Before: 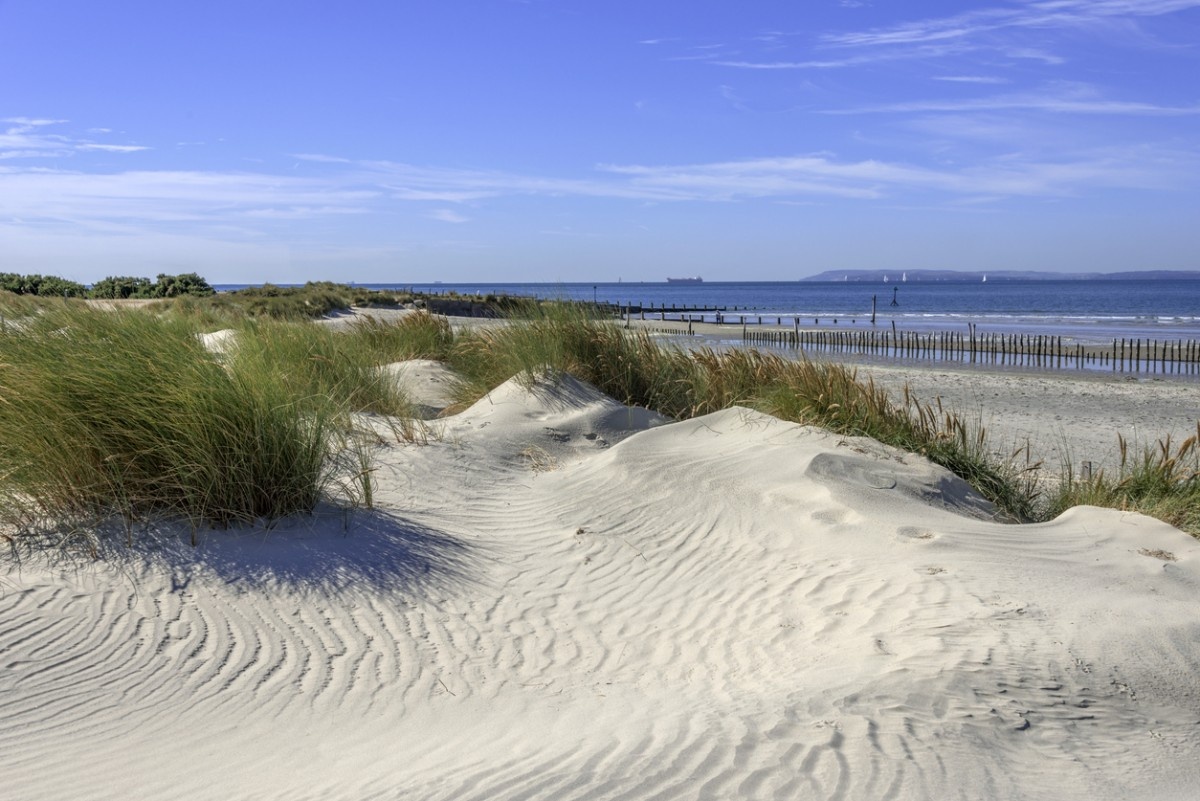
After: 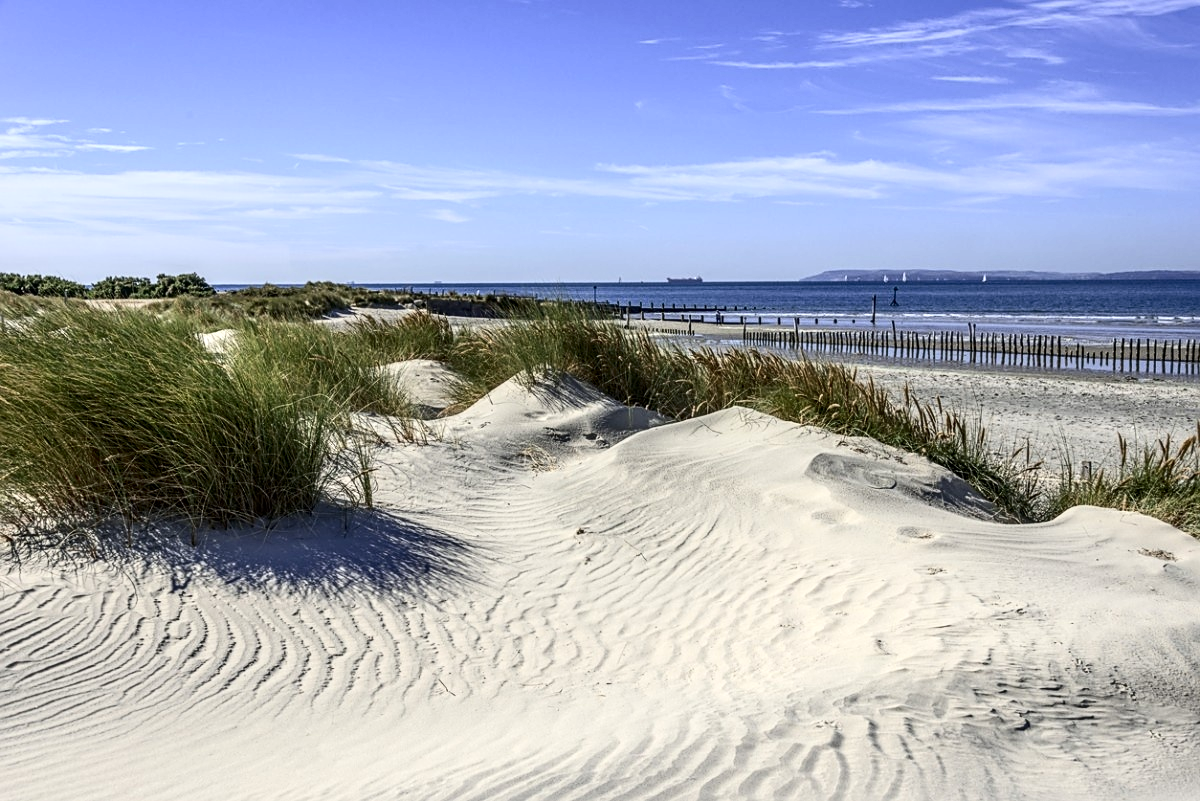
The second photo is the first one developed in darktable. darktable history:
exposure: exposure 0.02 EV, compensate highlight preservation false
local contrast: on, module defaults
contrast brightness saturation: contrast 0.28
sharpen: on, module defaults
